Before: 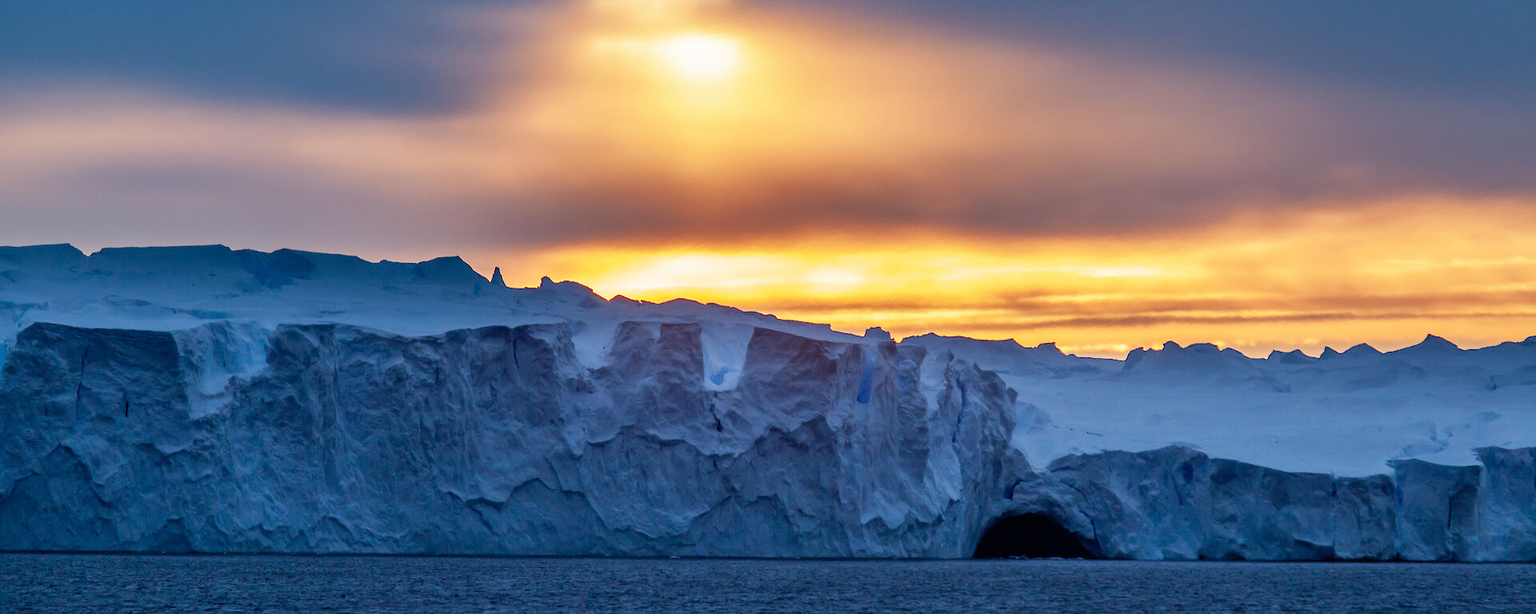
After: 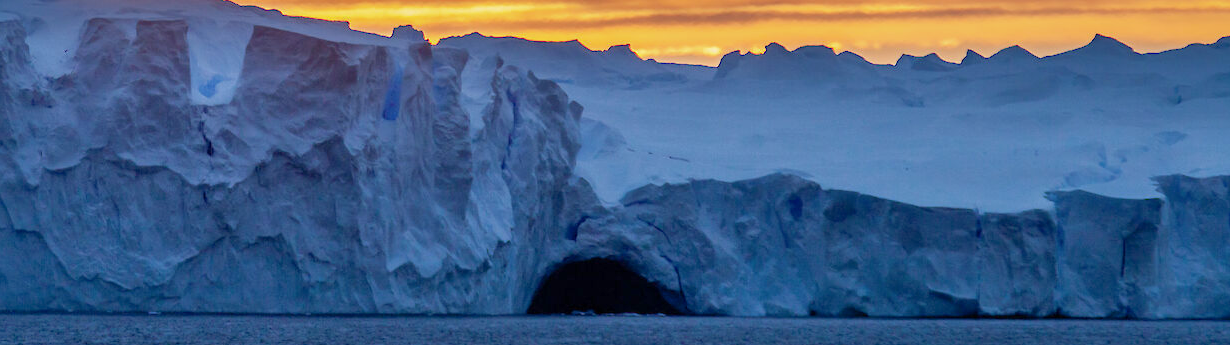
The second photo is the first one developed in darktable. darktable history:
crop and rotate: left 35.89%, top 50.009%, bottom 4.976%
shadows and highlights: on, module defaults
base curve: curves: ch0 [(0, 0) (0.297, 0.298) (1, 1)], exposure shift 0.01, preserve colors none
